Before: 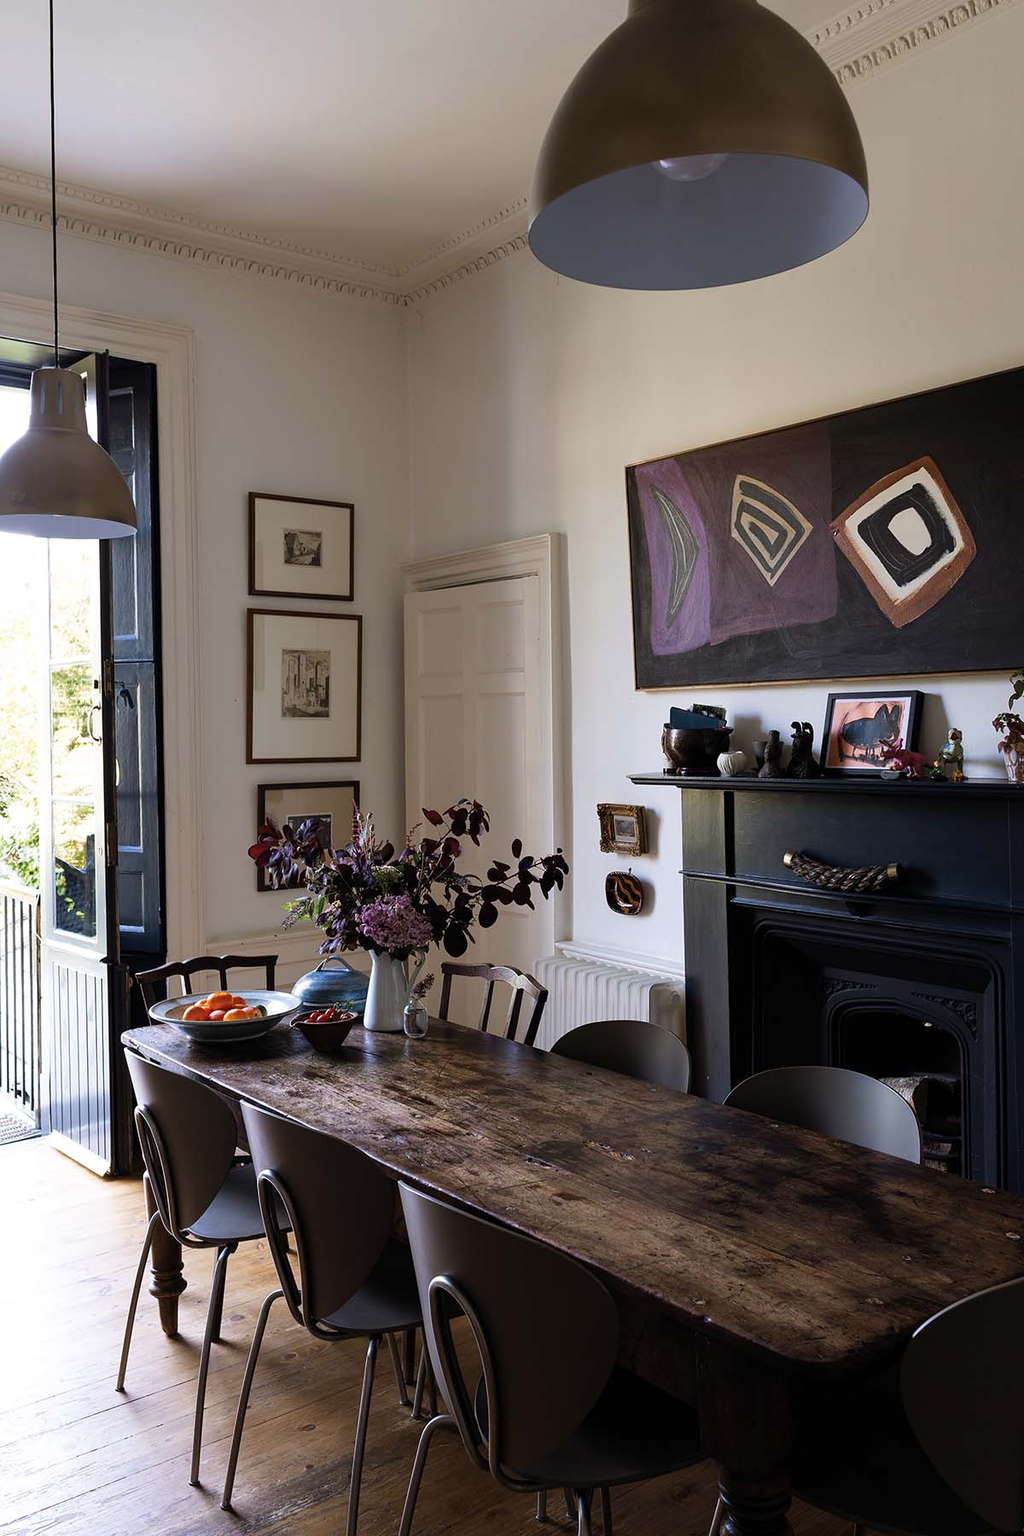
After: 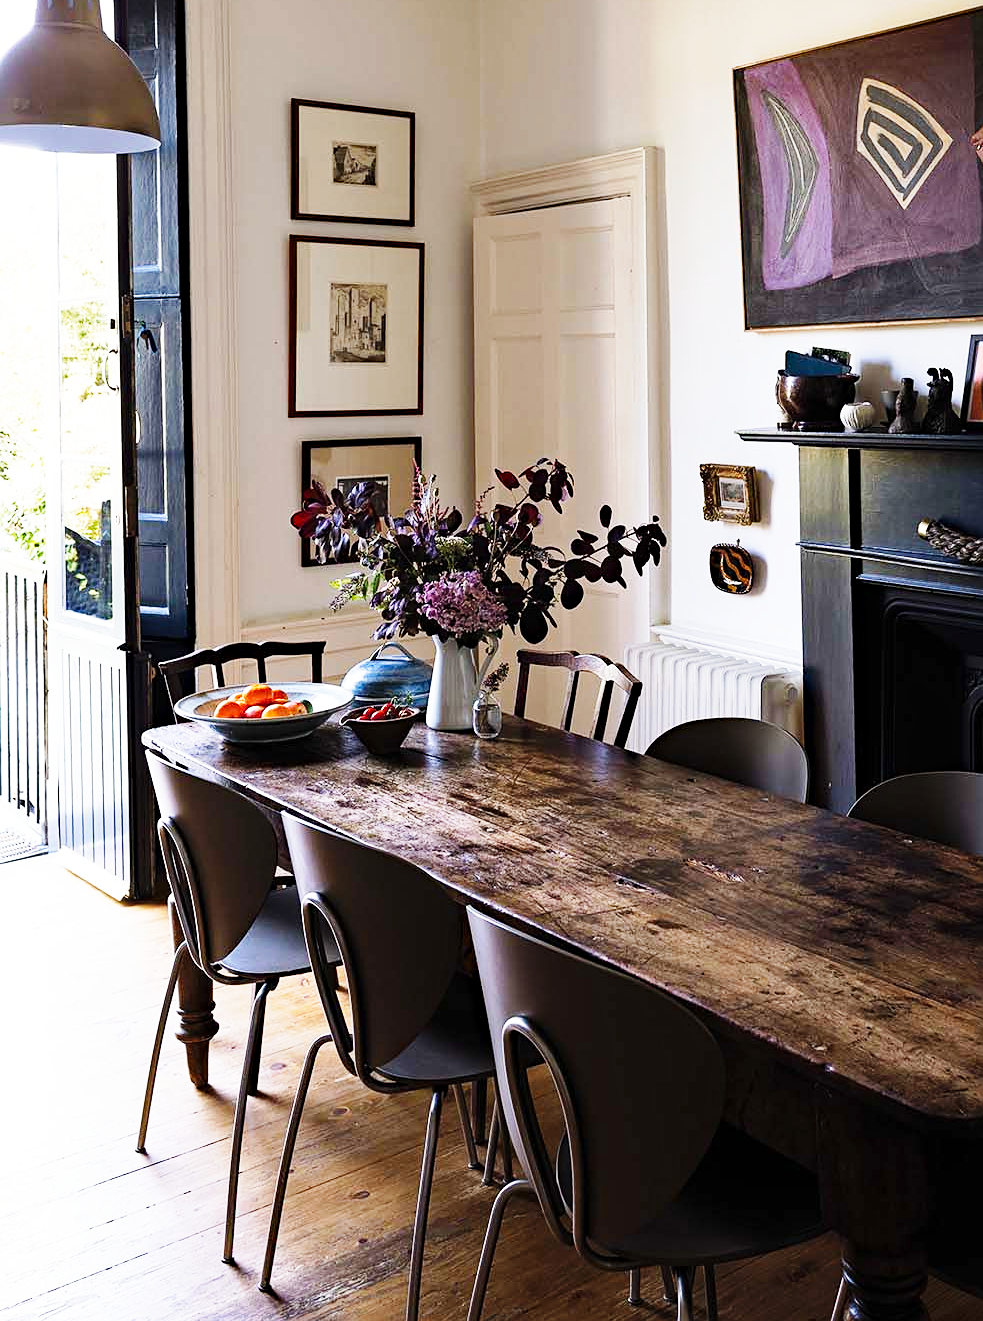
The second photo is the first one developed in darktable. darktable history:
crop: top 26.586%, right 18.019%
sharpen: amount 0.204
base curve: curves: ch0 [(0, 0) (0.018, 0.026) (0.143, 0.37) (0.33, 0.731) (0.458, 0.853) (0.735, 0.965) (0.905, 0.986) (1, 1)], exposure shift 0.01, preserve colors none
haze removal: compatibility mode true, adaptive false
